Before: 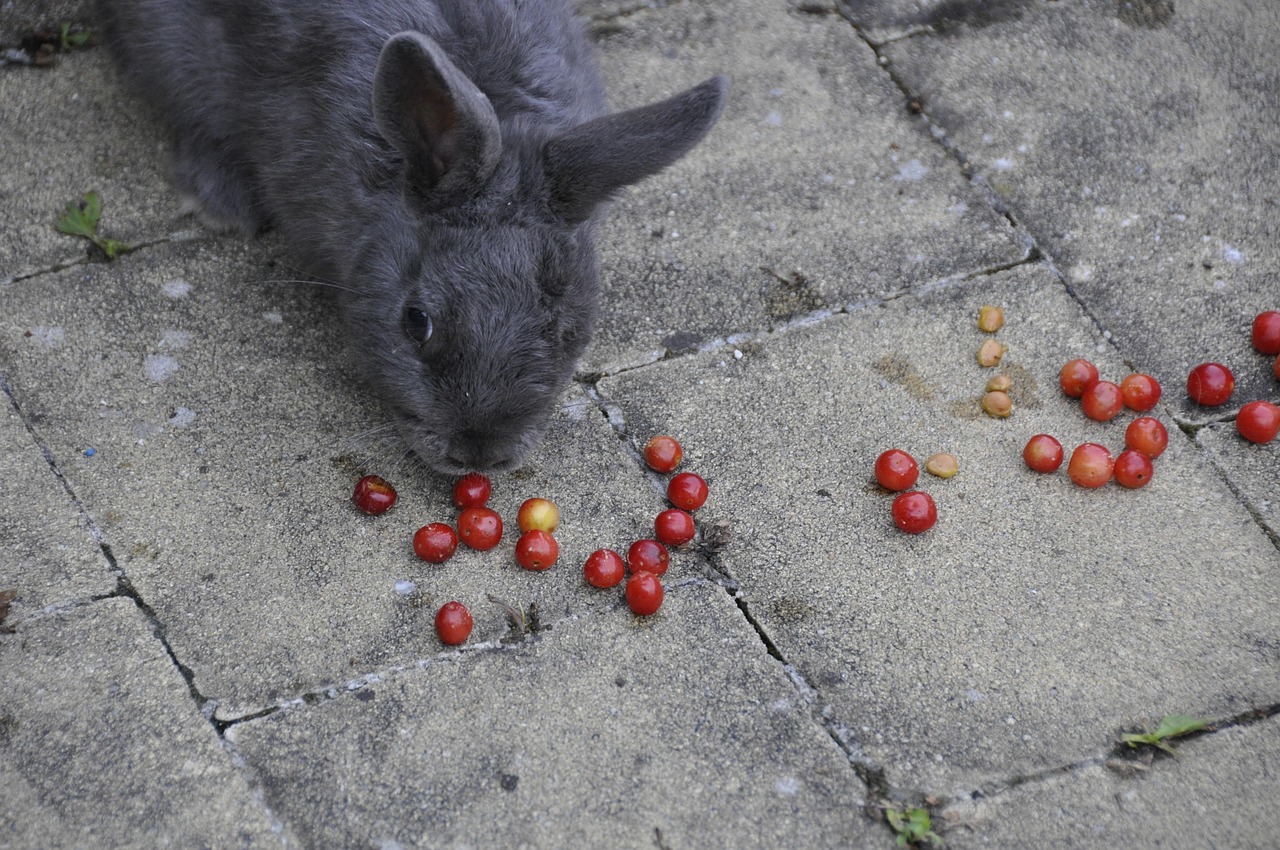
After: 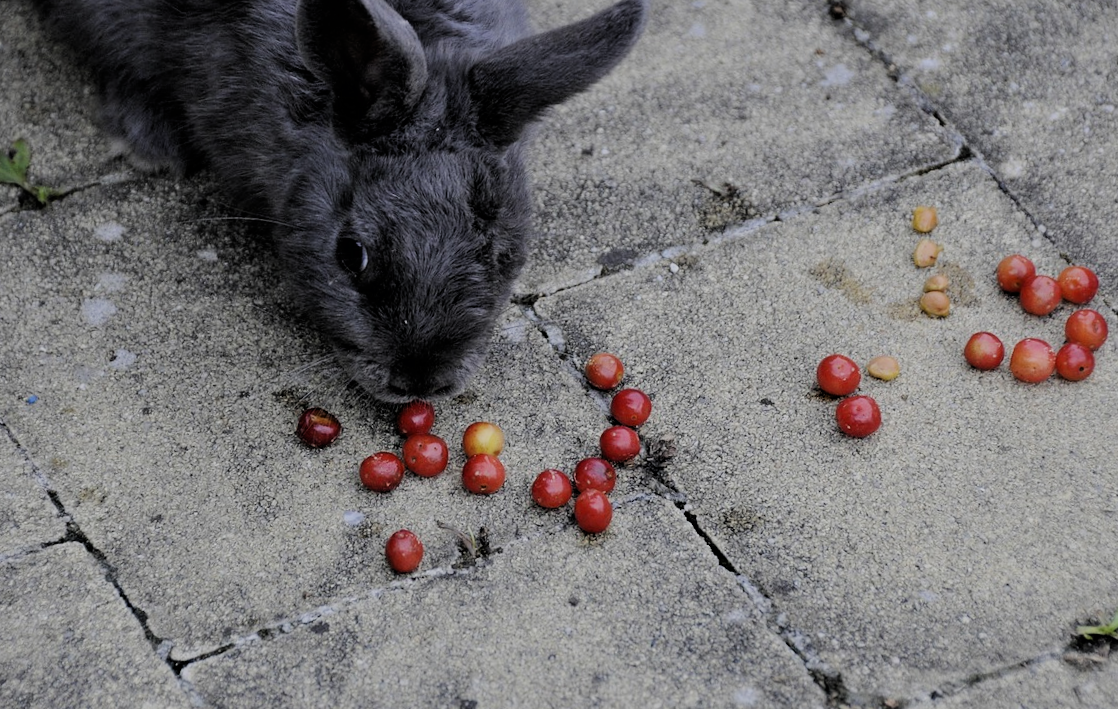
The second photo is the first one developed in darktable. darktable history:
rotate and perspective: rotation -3°, crop left 0.031, crop right 0.968, crop top 0.07, crop bottom 0.93
filmic rgb: black relative exposure -4.14 EV, white relative exposure 5.1 EV, hardness 2.11, contrast 1.165
crop: left 3.305%, top 6.436%, right 6.389%, bottom 3.258%
